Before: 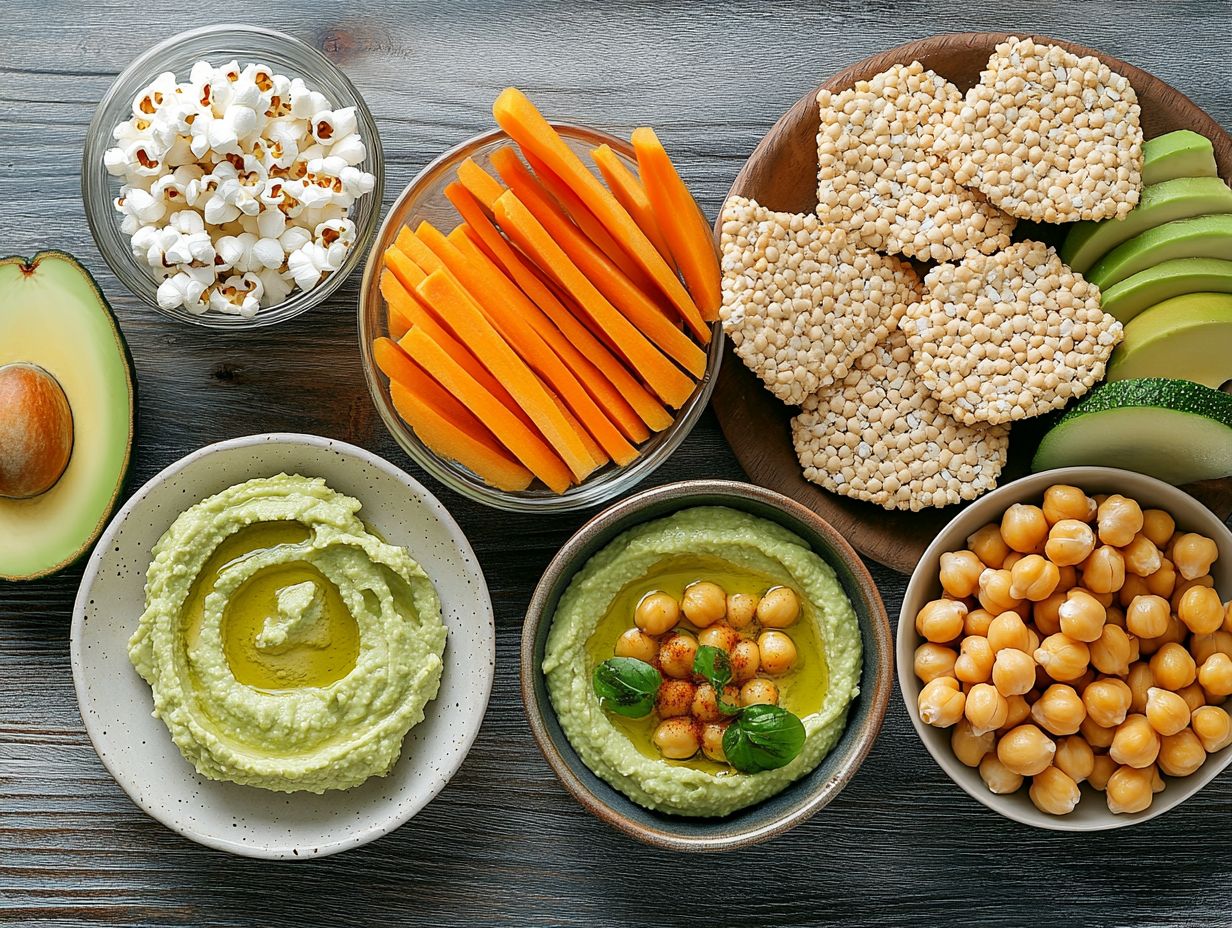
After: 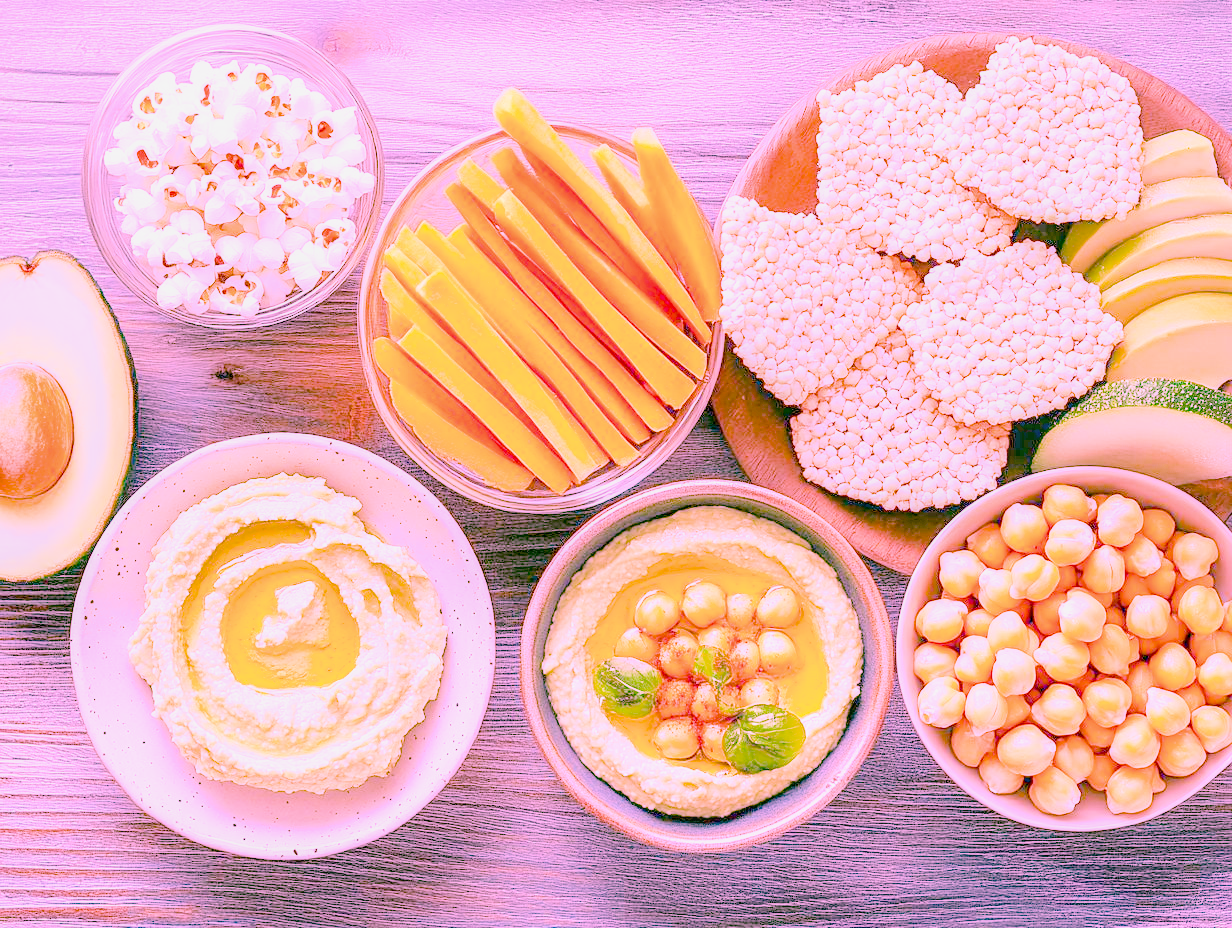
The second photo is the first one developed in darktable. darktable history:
highlight reconstruction: iterations 1, diameter of reconstruction 64 px
local contrast: on, module defaults
color balance rgb: perceptual saturation grading › global saturation 25%, global vibrance 10%
tone equalizer: on, module defaults
white balance: red 2.081, blue 1.774
filmic rgb: black relative exposure -8.42 EV, white relative exposure 4.68 EV, hardness 3.82, color science v6 (2022)
exposure: black level correction -0.001, exposure 0.9 EV, compensate exposure bias true, compensate highlight preservation false
